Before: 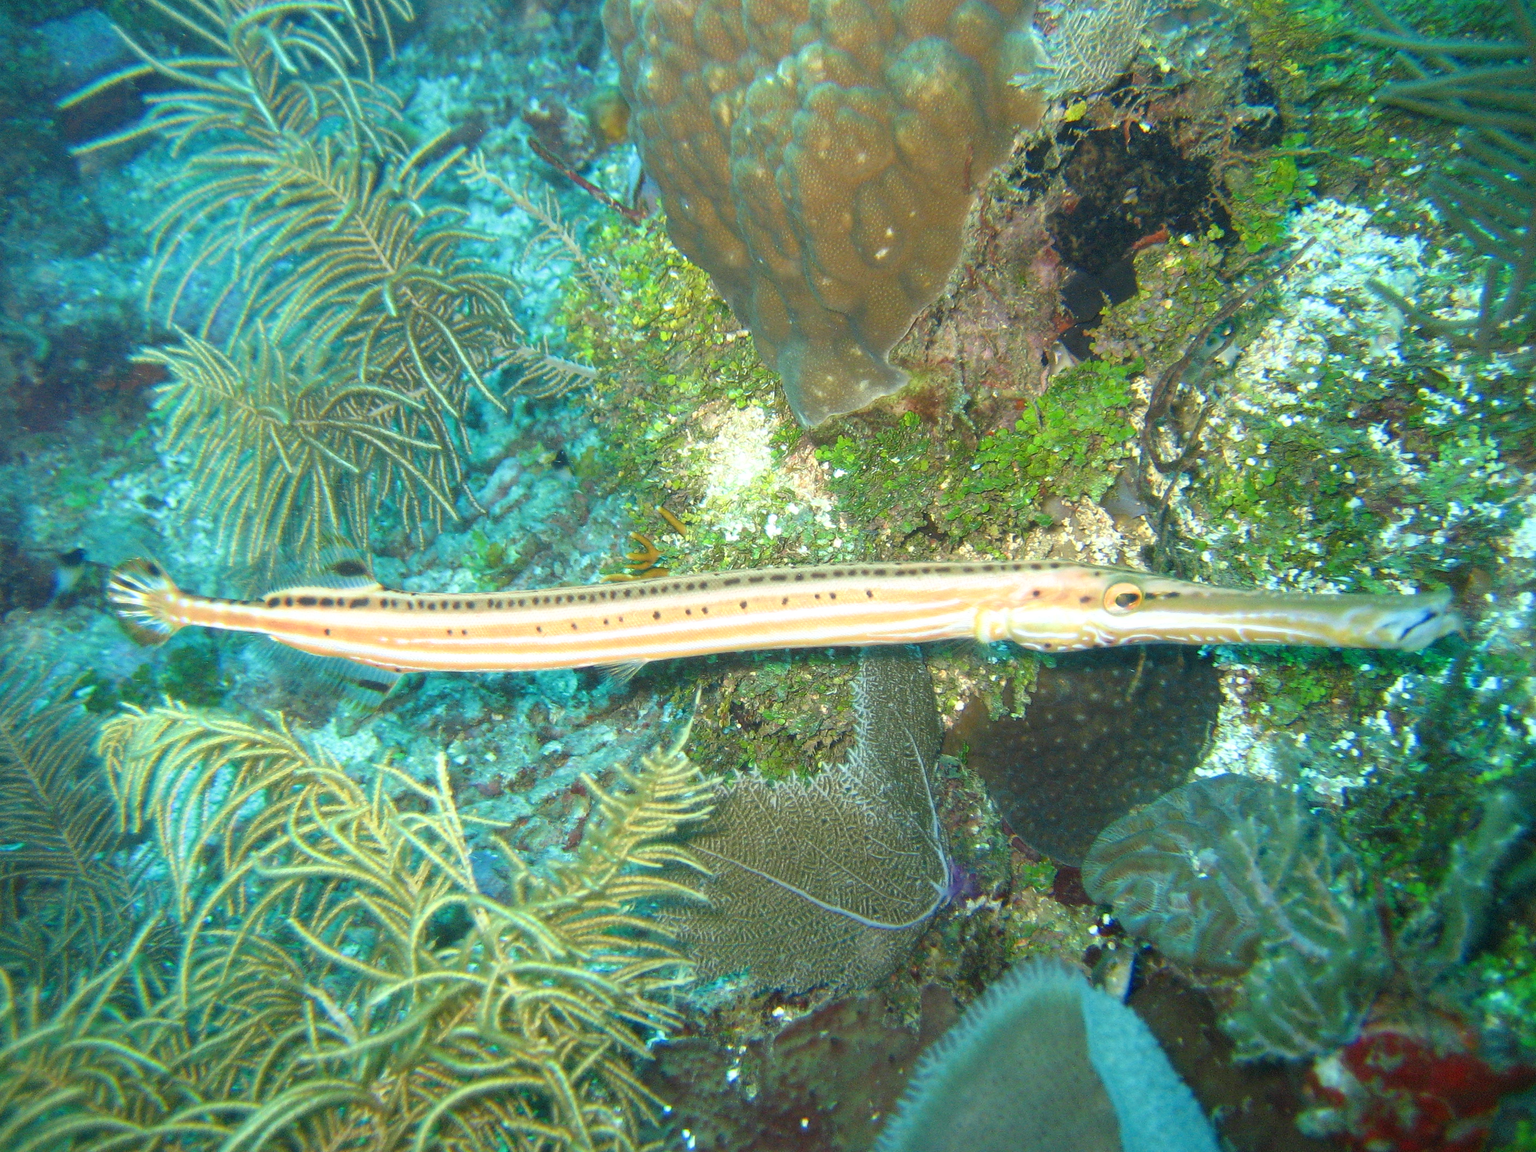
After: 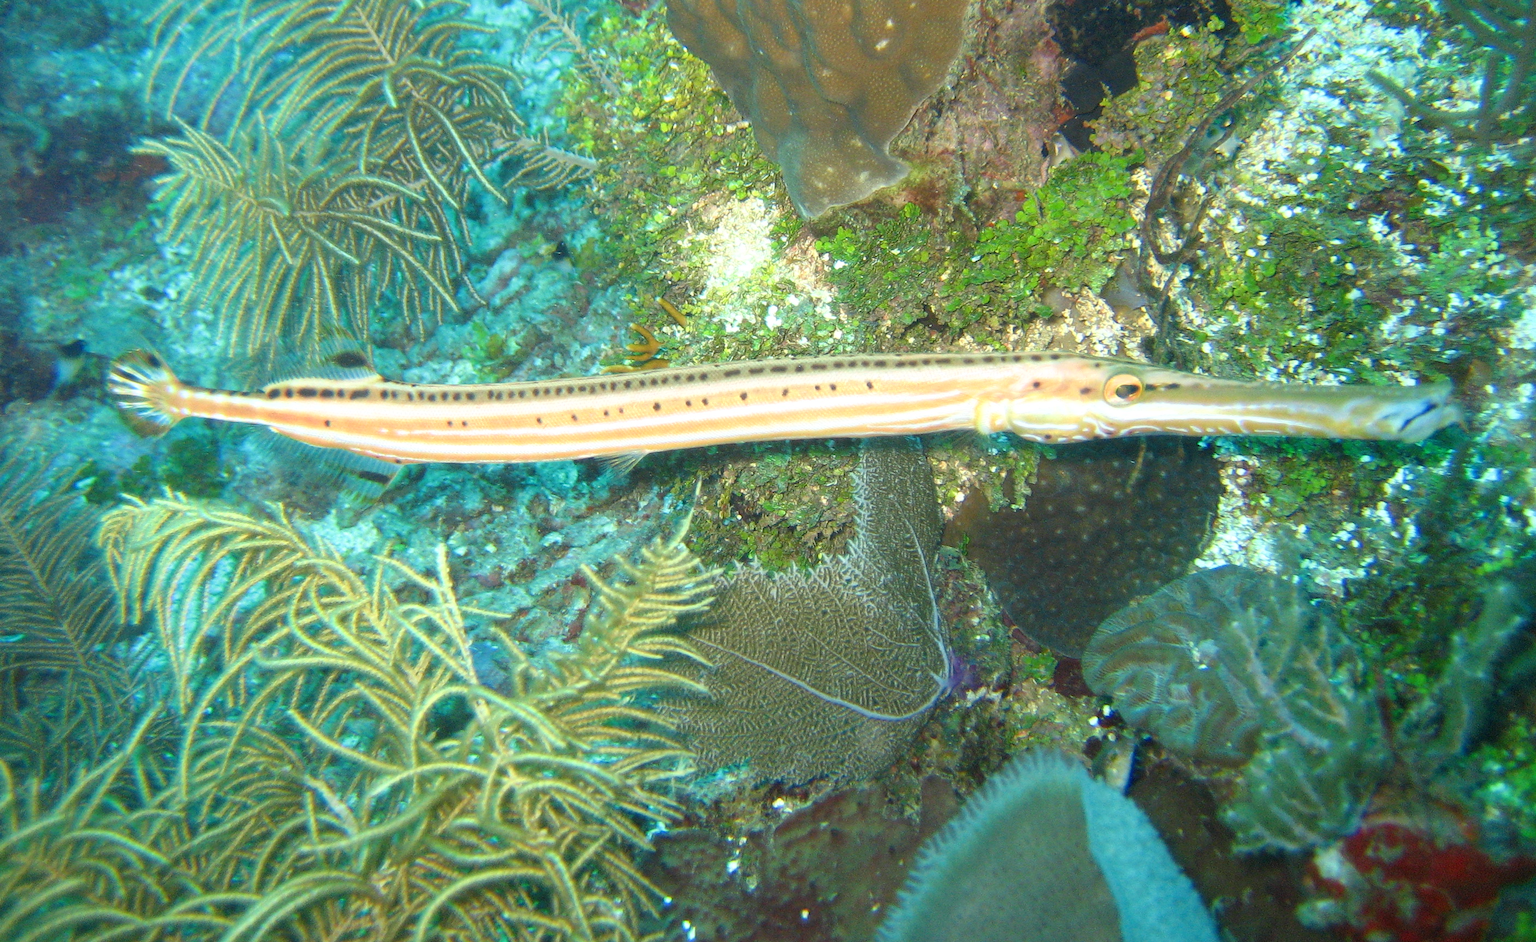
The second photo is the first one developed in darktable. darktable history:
crop and rotate: top 18.14%
